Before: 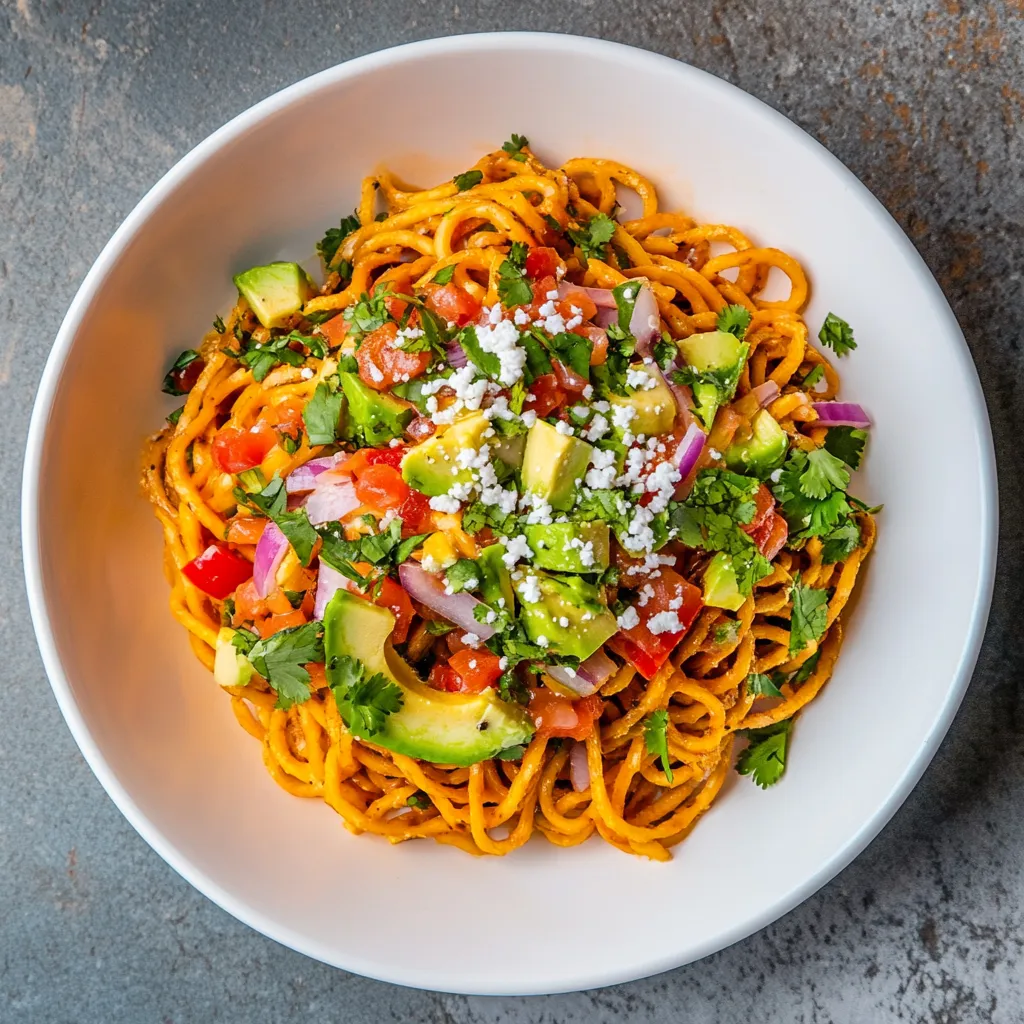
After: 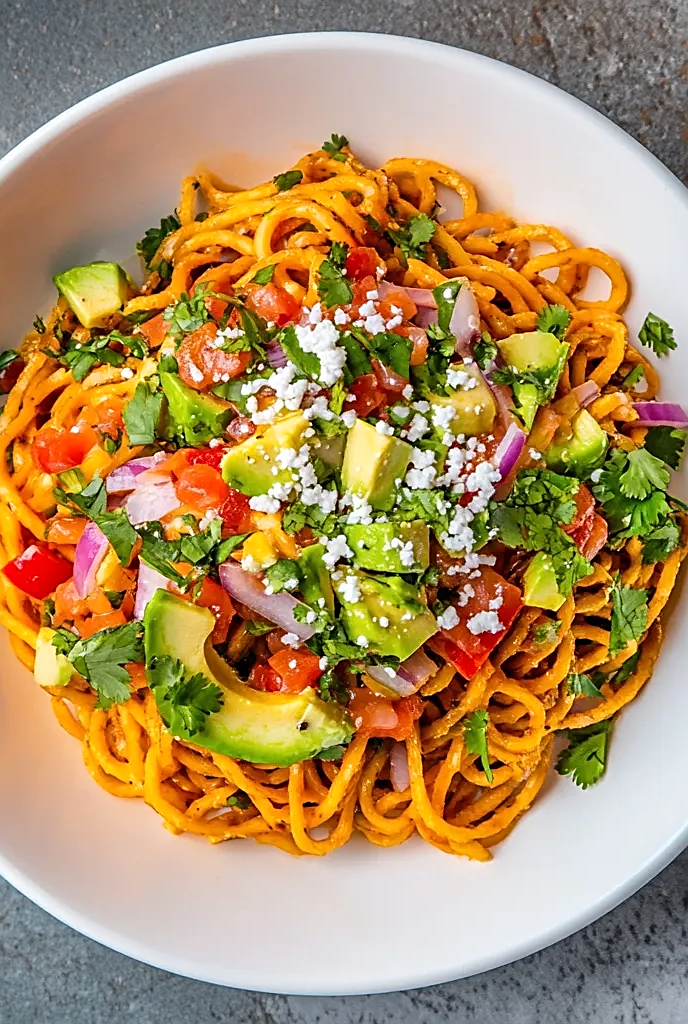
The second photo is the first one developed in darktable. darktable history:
sharpen: on, module defaults
exposure: exposure 0.084 EV, compensate highlight preservation false
crop and rotate: left 17.616%, right 15.164%
